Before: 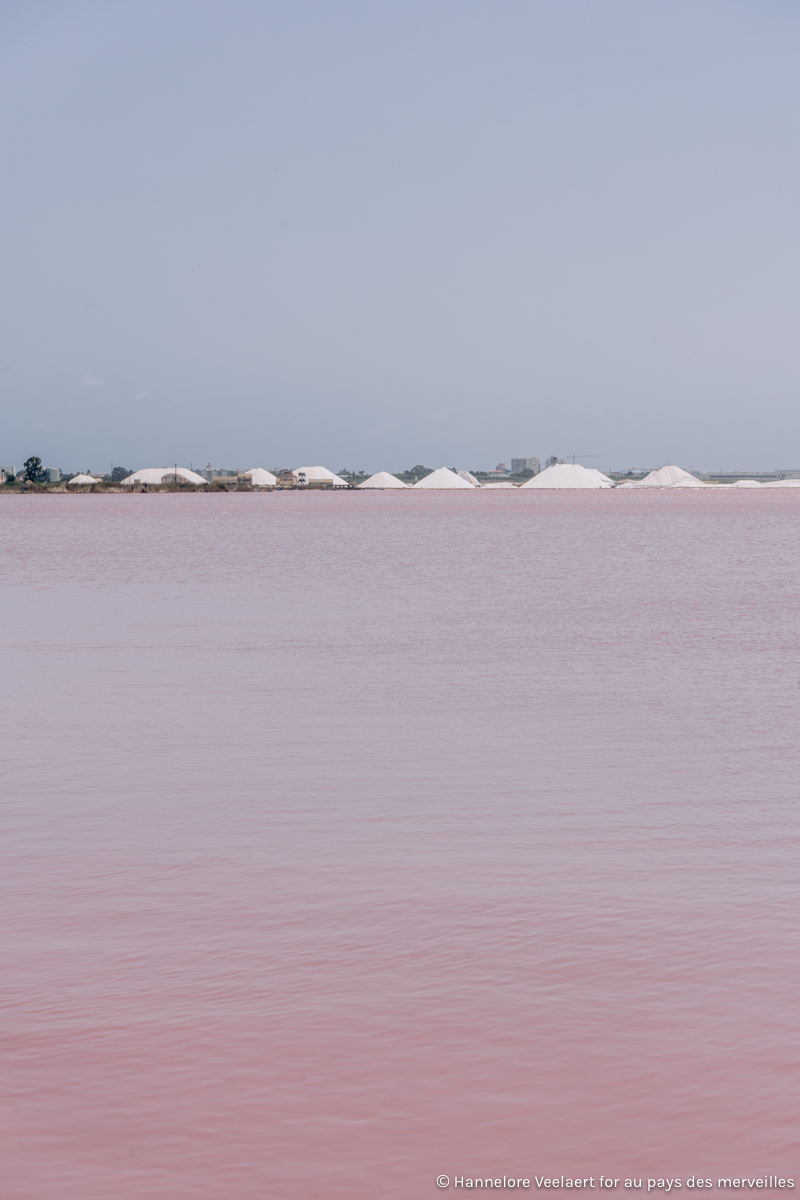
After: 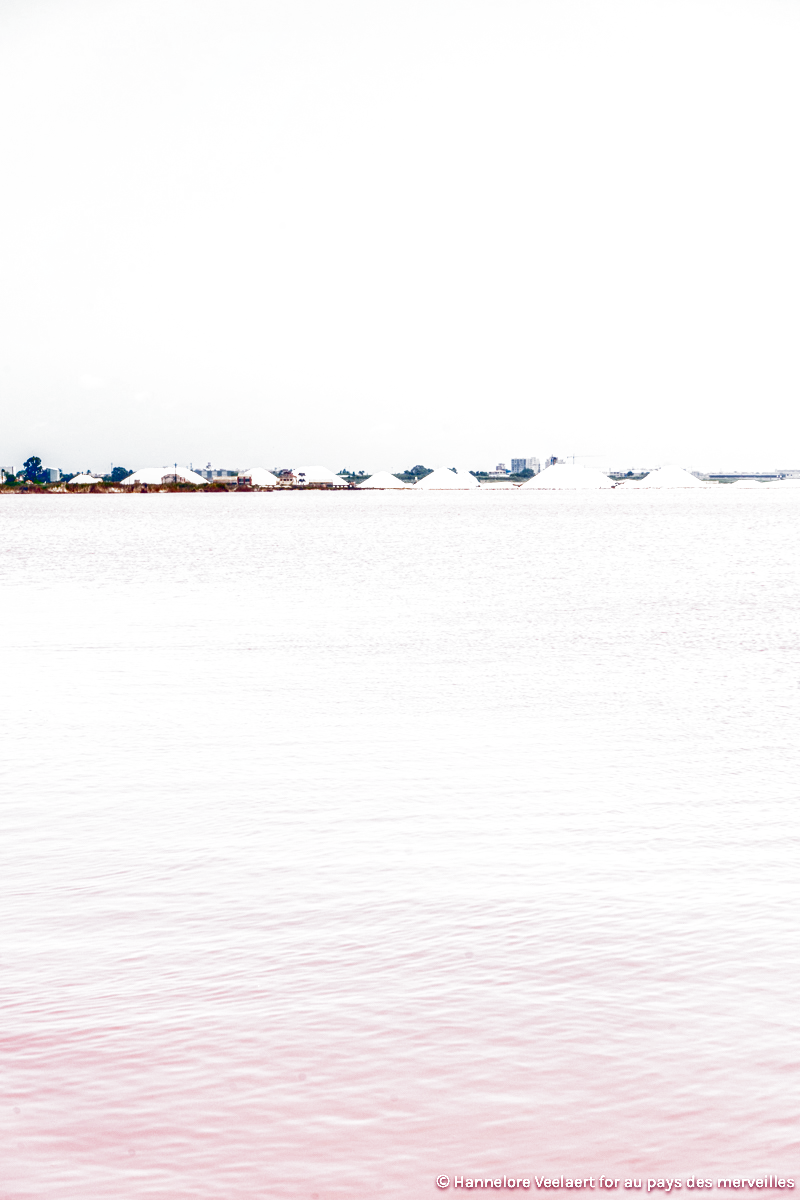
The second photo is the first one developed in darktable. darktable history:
contrast brightness saturation: brightness -1, saturation 1
local contrast: on, module defaults
filmic rgb: middle gray luminance 8.8%, black relative exposure -6.3 EV, white relative exposure 2.7 EV, threshold 6 EV, target black luminance 0%, hardness 4.74, latitude 73.47%, contrast 1.332, shadows ↔ highlights balance 10.13%, add noise in highlights 0, preserve chrominance no, color science v3 (2019), use custom middle-gray values true, iterations of high-quality reconstruction 0, contrast in highlights soft, enable highlight reconstruction true
tone equalizer: -7 EV 0.15 EV, -6 EV 0.6 EV, -5 EV 1.15 EV, -4 EV 1.33 EV, -3 EV 1.15 EV, -2 EV 0.6 EV, -1 EV 0.15 EV, mask exposure compensation -0.5 EV
exposure: exposure 0.3 EV, compensate highlight preservation false
rotate and perspective: automatic cropping original format, crop left 0, crop top 0
